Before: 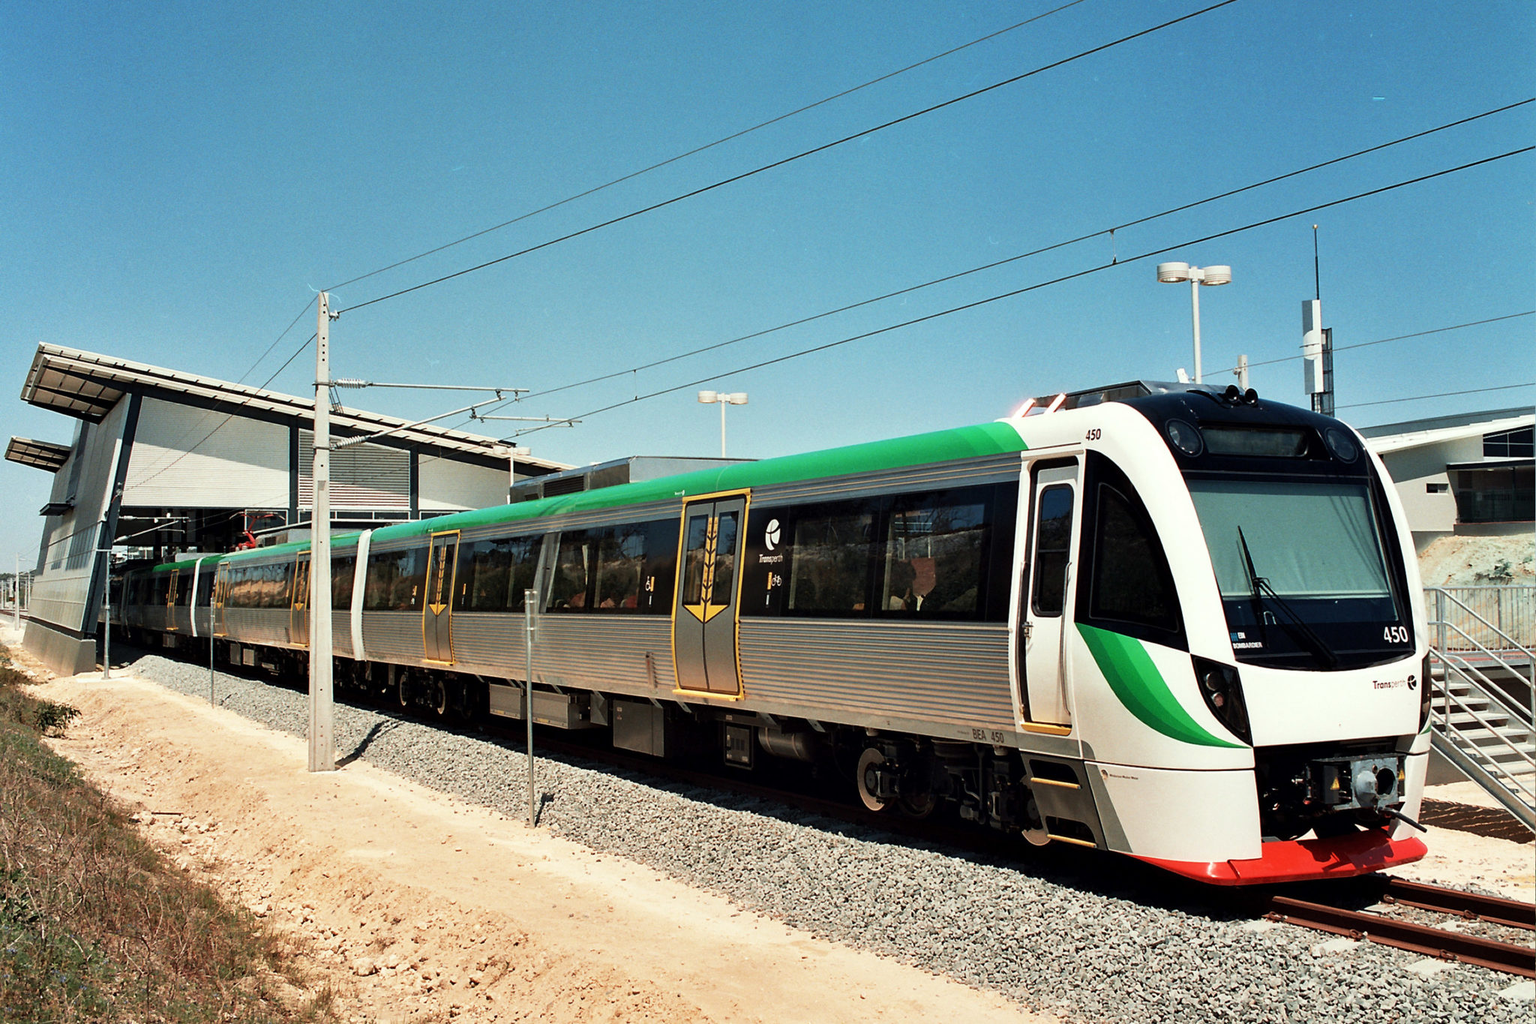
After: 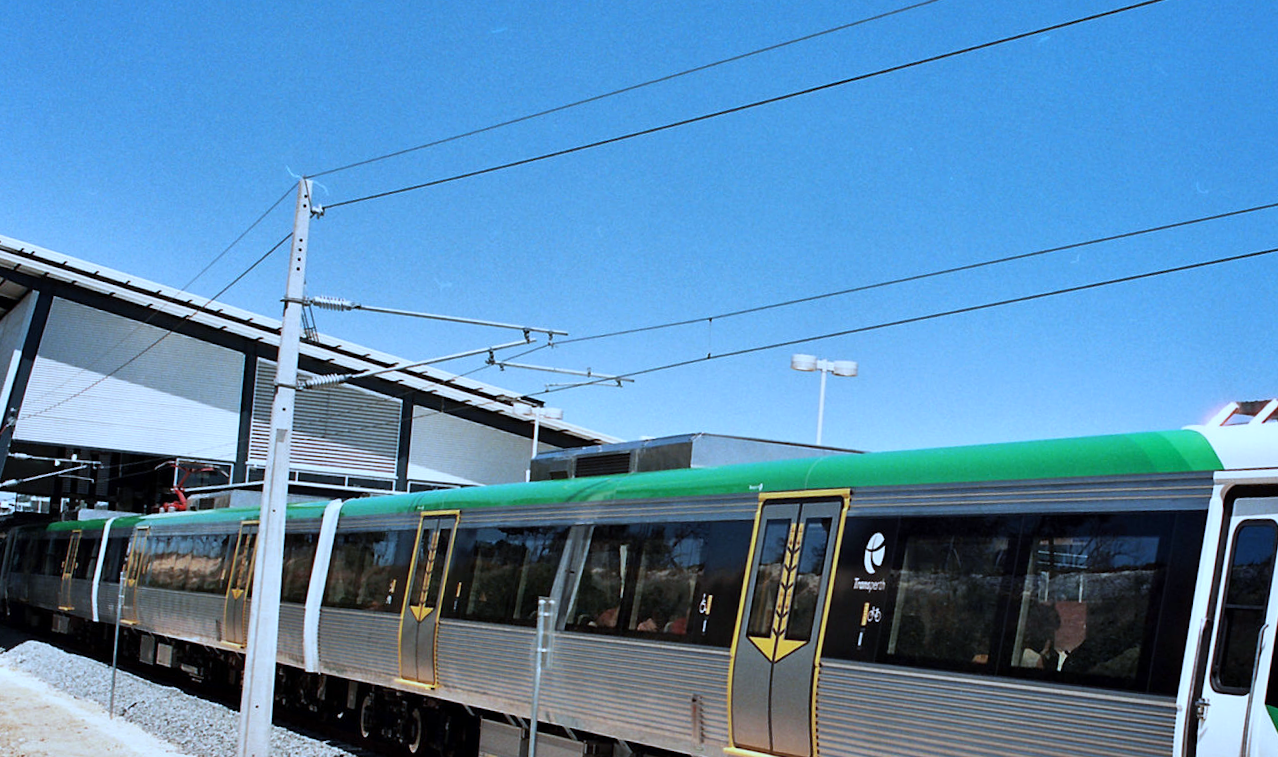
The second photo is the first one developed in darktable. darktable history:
crop and rotate: angle -4.99°, left 2.122%, top 6.945%, right 27.566%, bottom 30.519%
white balance: red 0.871, blue 1.249
shadows and highlights: shadows 43.71, white point adjustment -1.46, soften with gaussian
